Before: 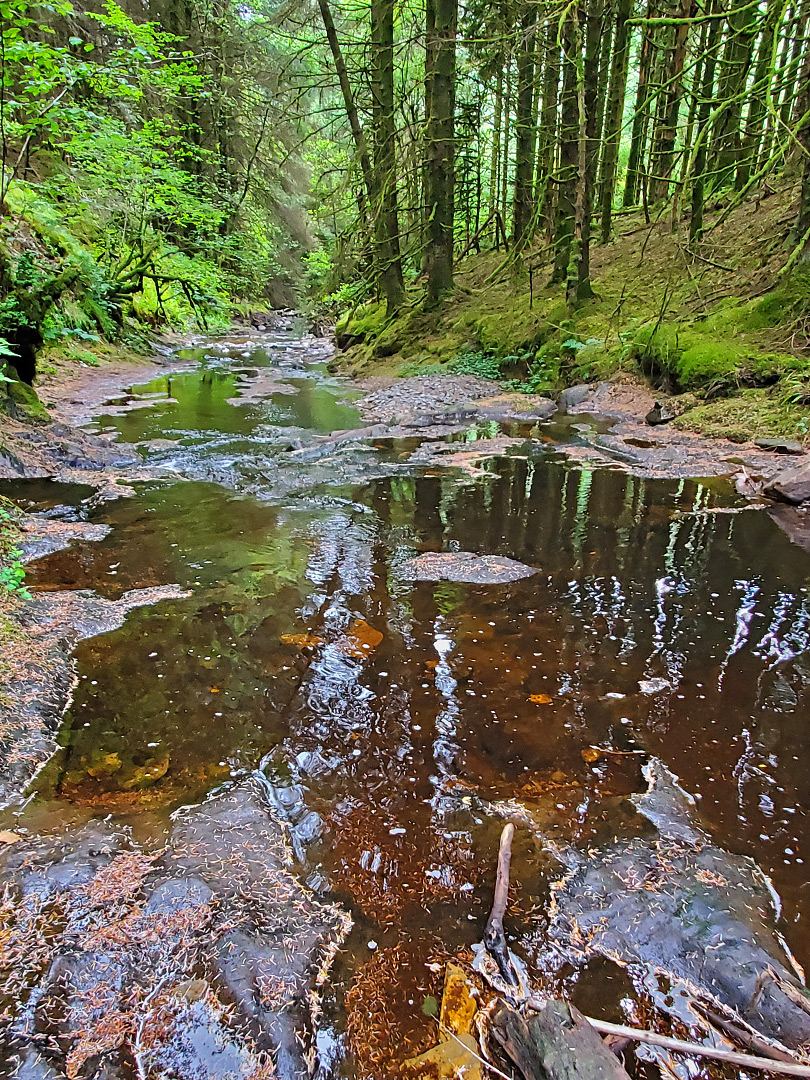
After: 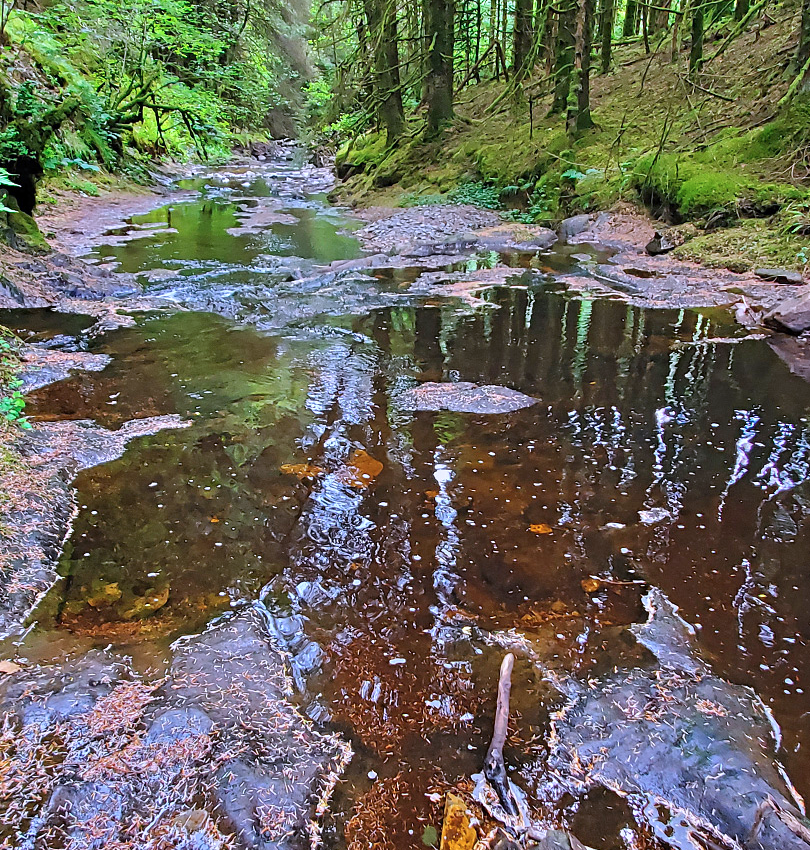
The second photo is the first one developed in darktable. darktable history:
white balance: red 1.05, blue 1.072
crop and rotate: top 15.774%, bottom 5.506%
color calibration: illuminant custom, x 0.368, y 0.373, temperature 4330.32 K
